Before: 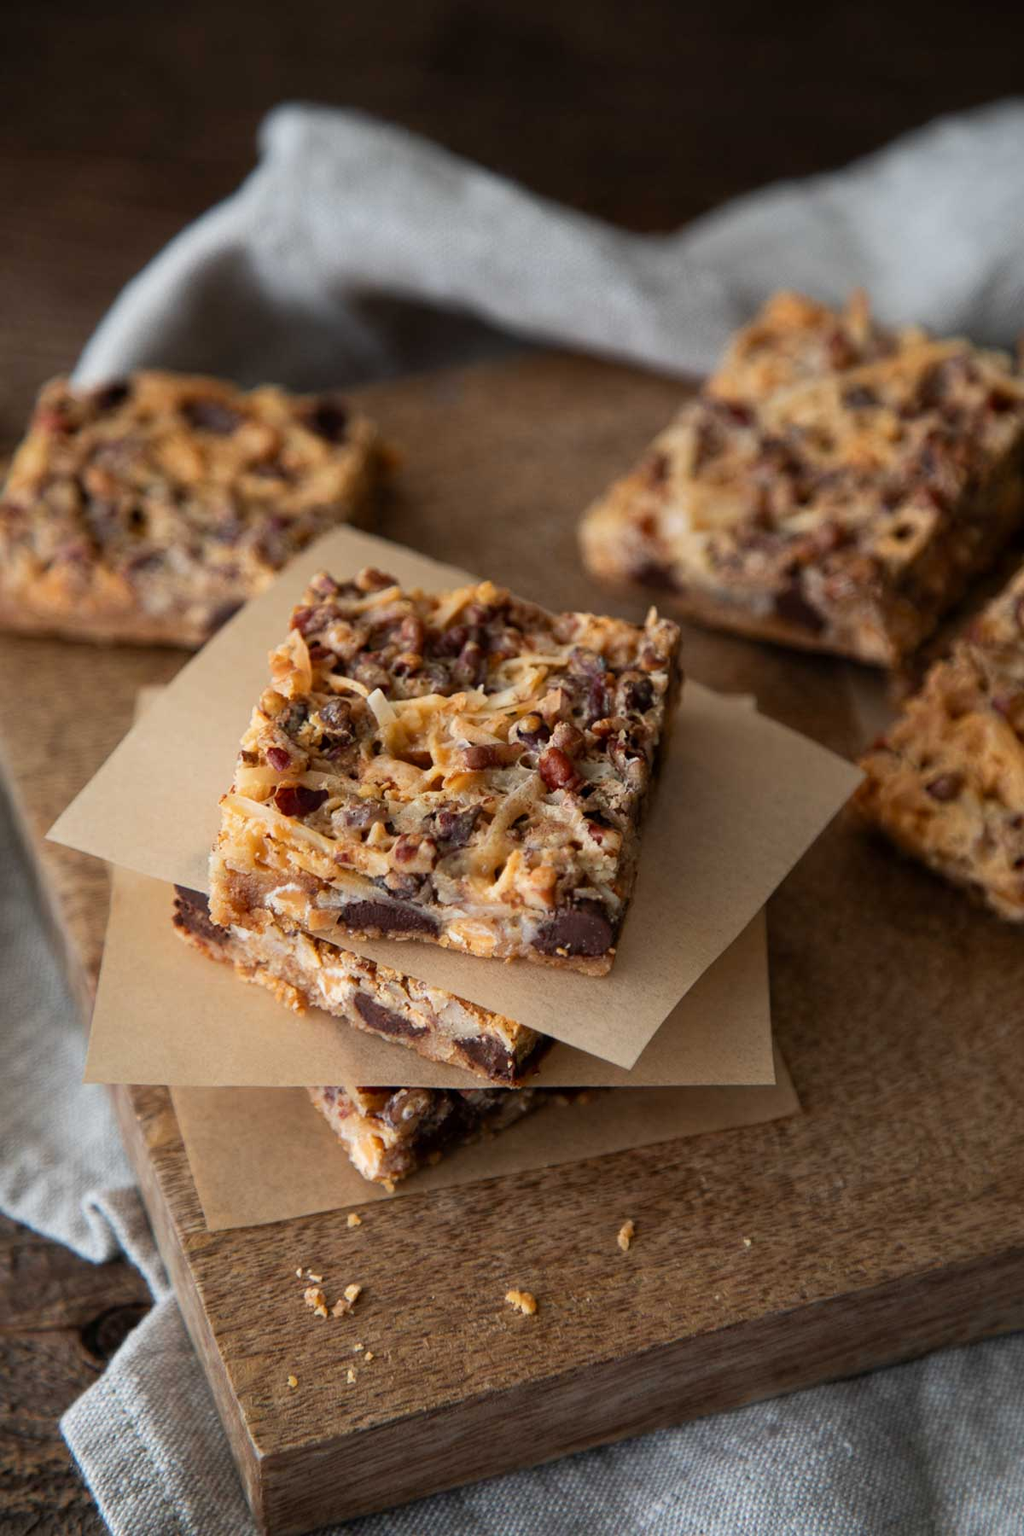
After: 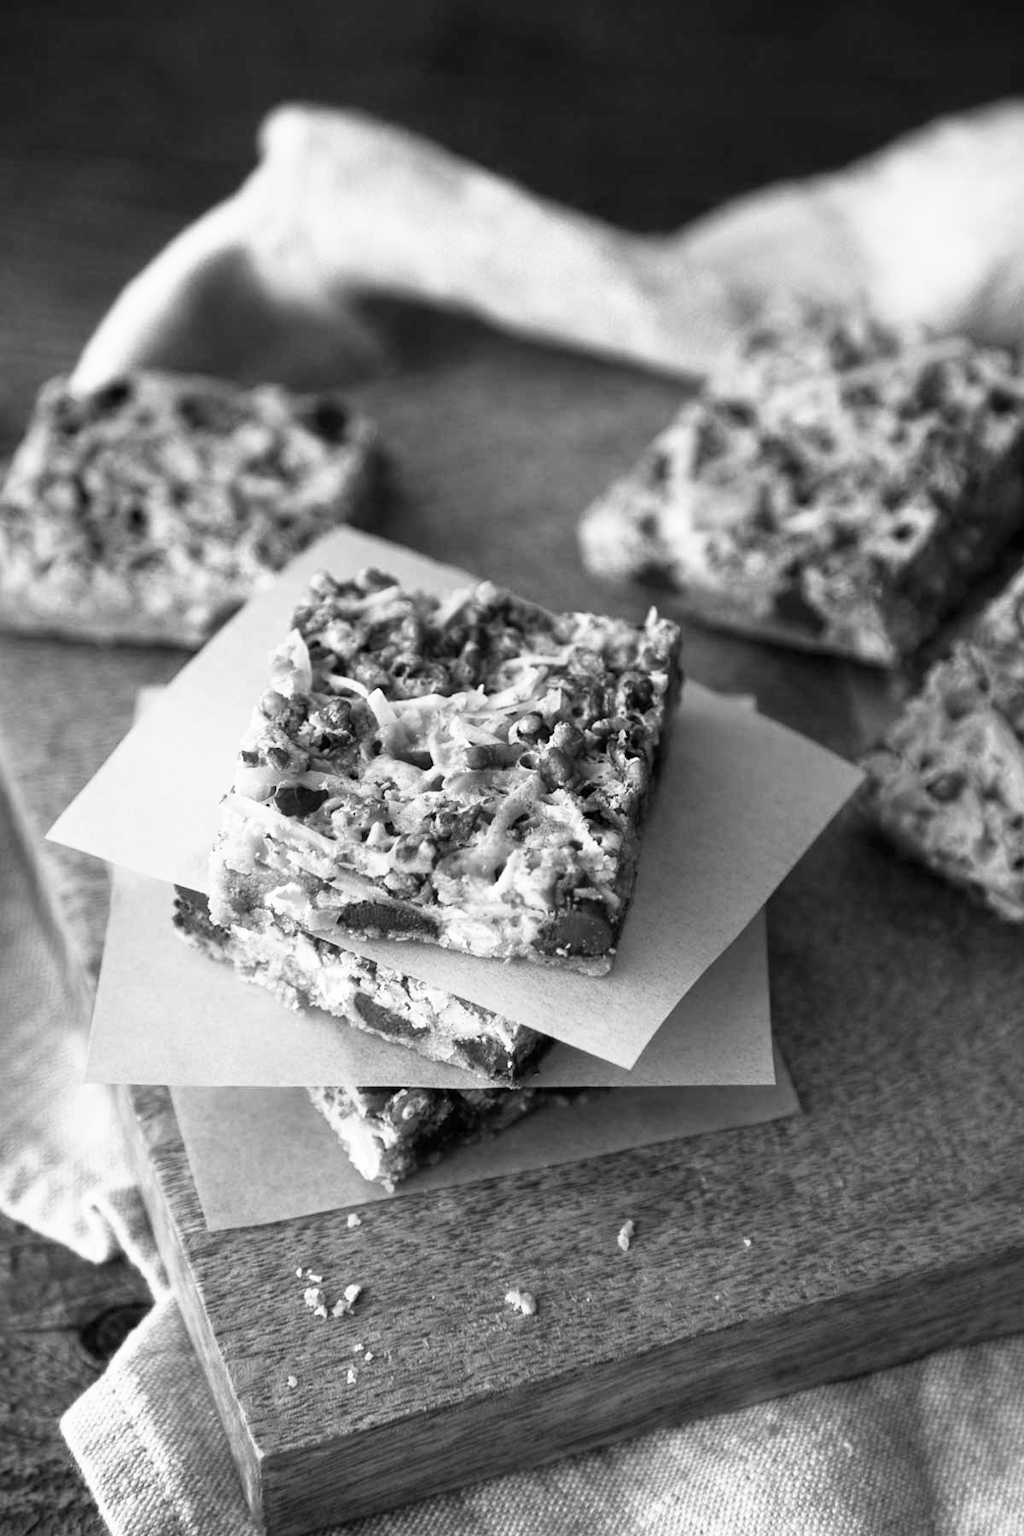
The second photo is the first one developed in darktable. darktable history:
color calibration: output gray [0.31, 0.36, 0.33, 0], illuminant as shot in camera, x 0.37, y 0.382, temperature 4314.29 K
base curve: curves: ch0 [(0, 0) (0.495, 0.917) (1, 1)], exposure shift 0.01, preserve colors none
